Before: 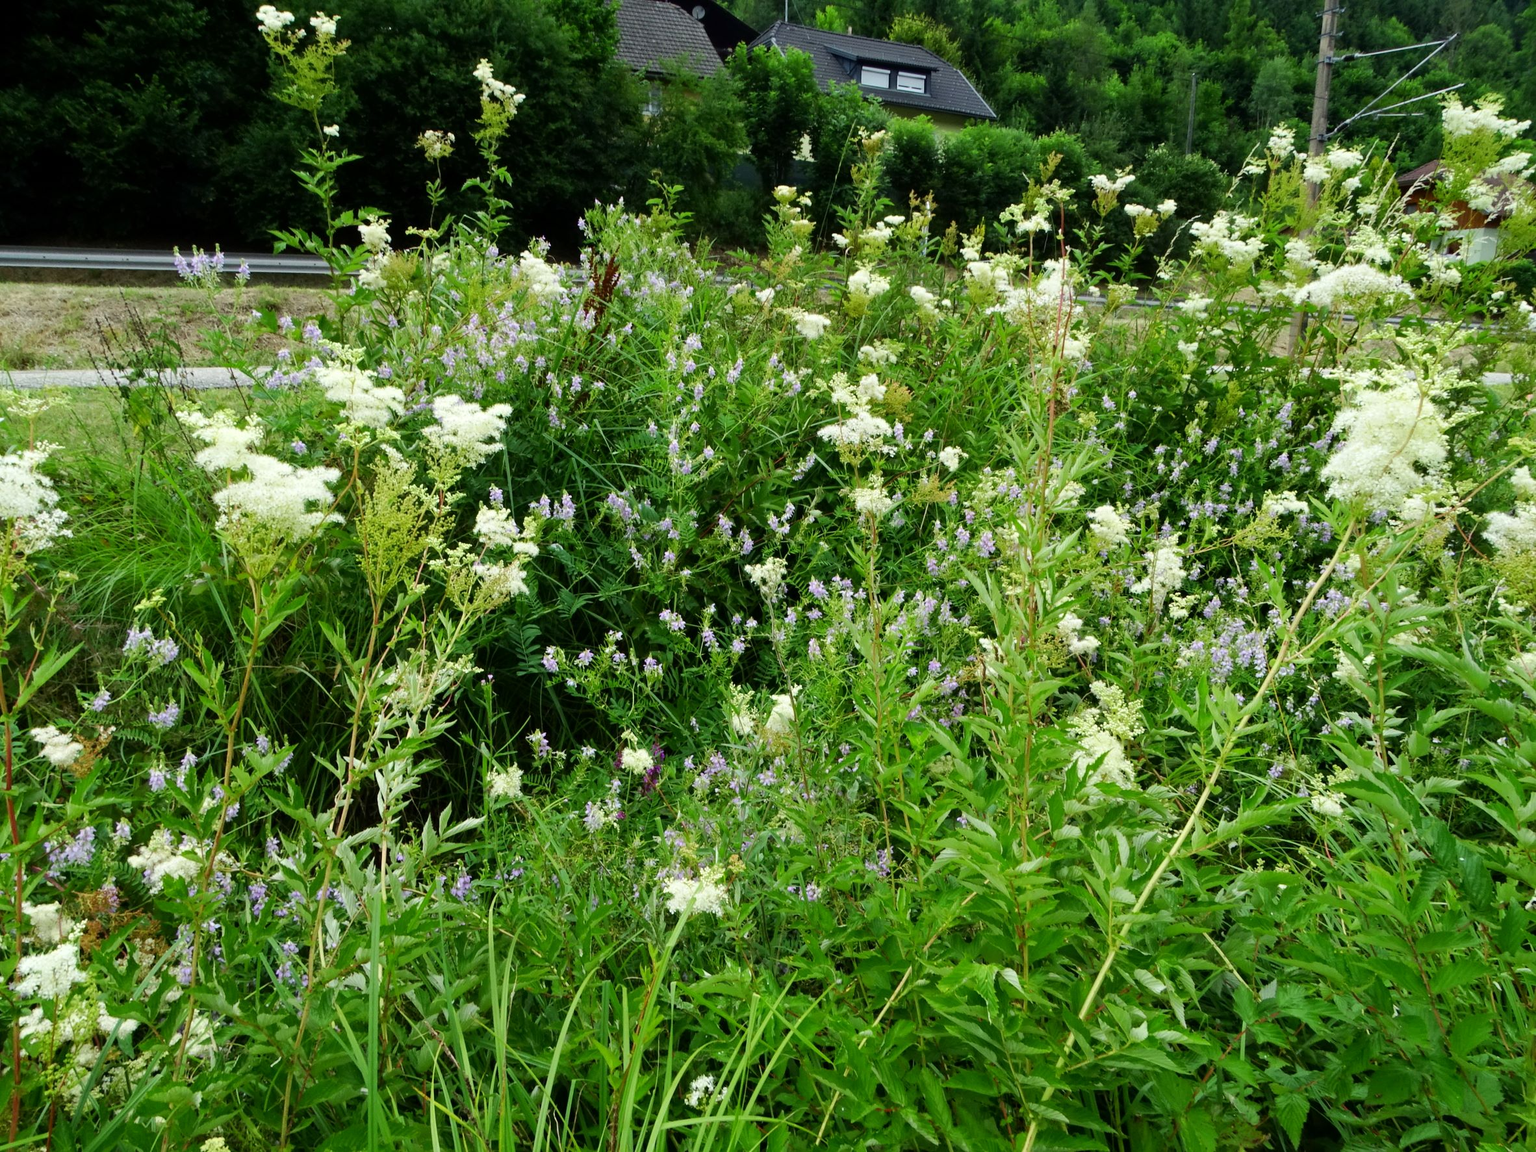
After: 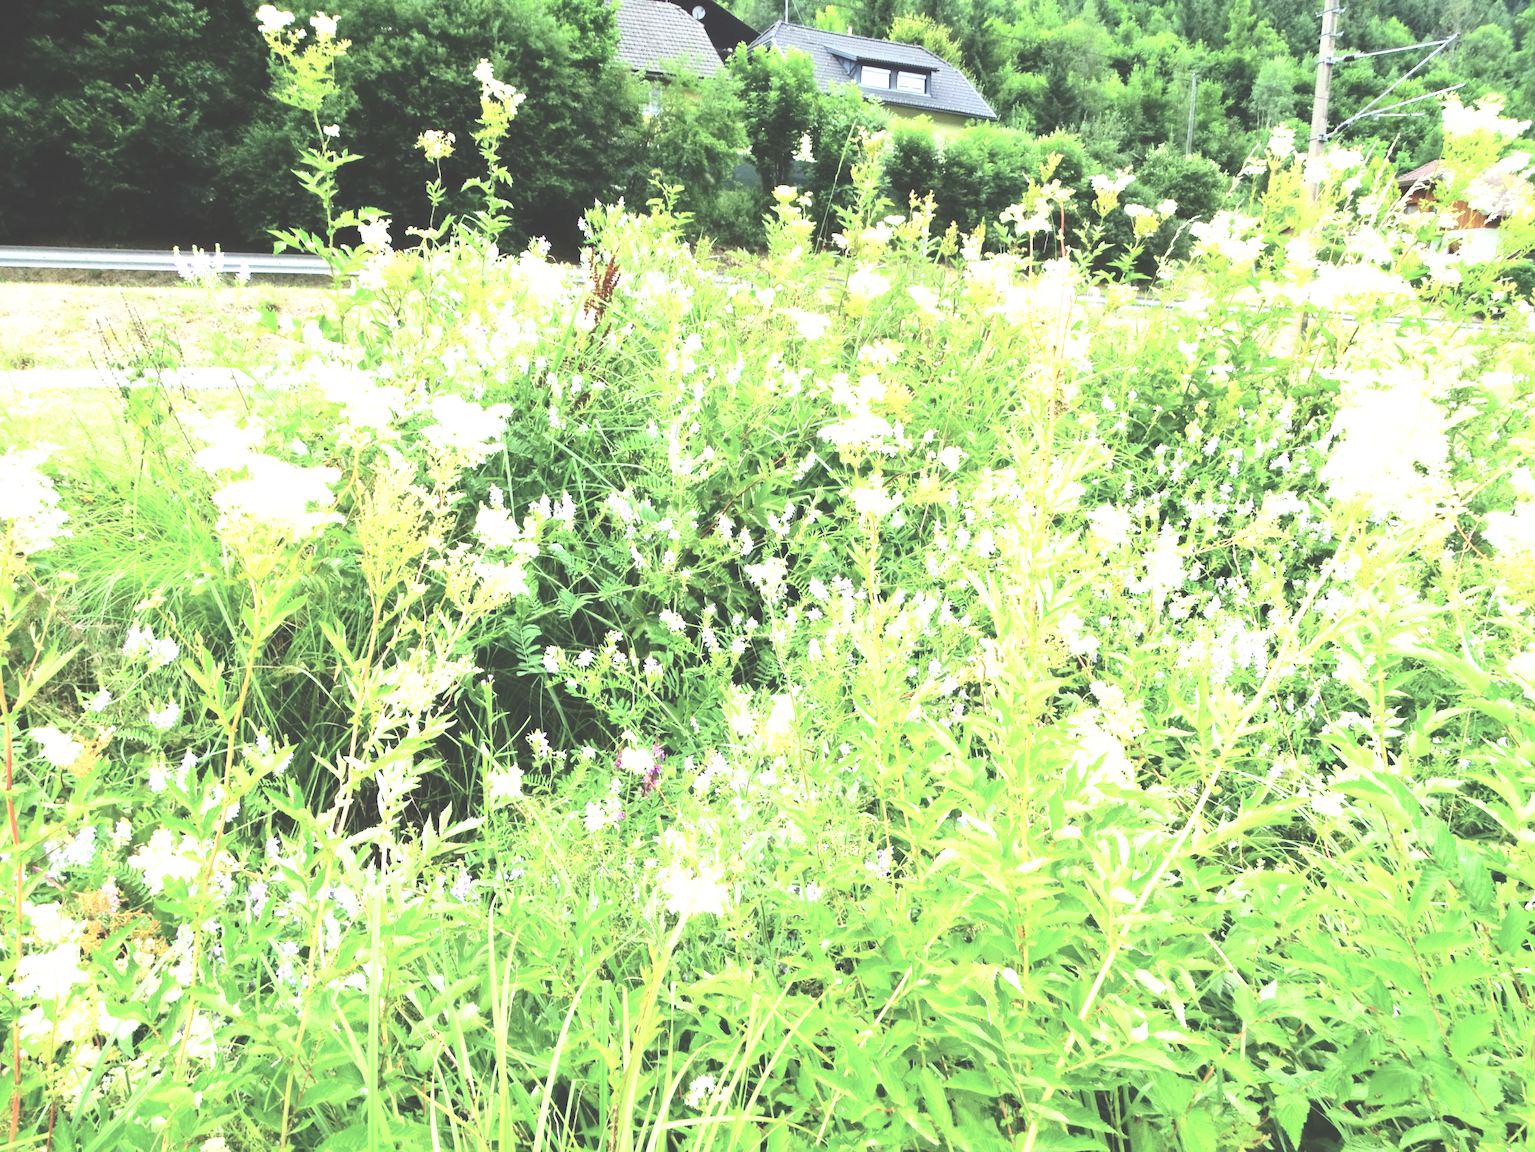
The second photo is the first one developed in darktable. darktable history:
contrast brightness saturation: contrast 0.298
base curve: curves: ch0 [(0, 0) (0.036, 0.037) (0.121, 0.228) (0.46, 0.76) (0.859, 0.983) (1, 1)], preserve colors none
exposure: black level correction -0.024, exposure 1.396 EV, compensate highlight preservation false
